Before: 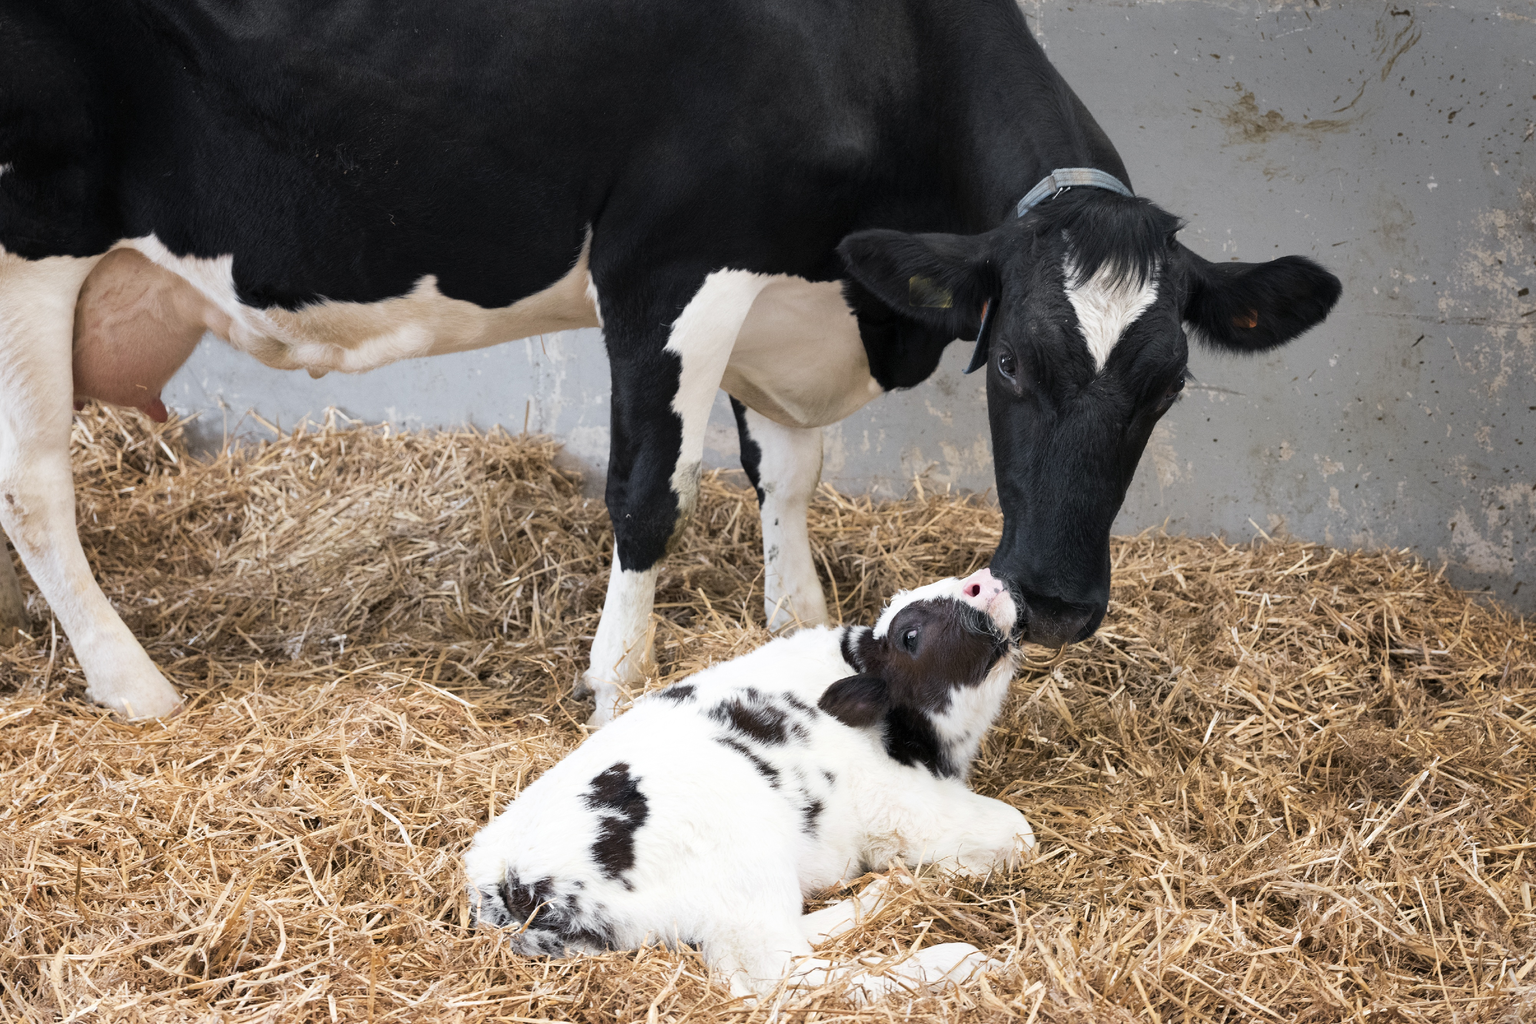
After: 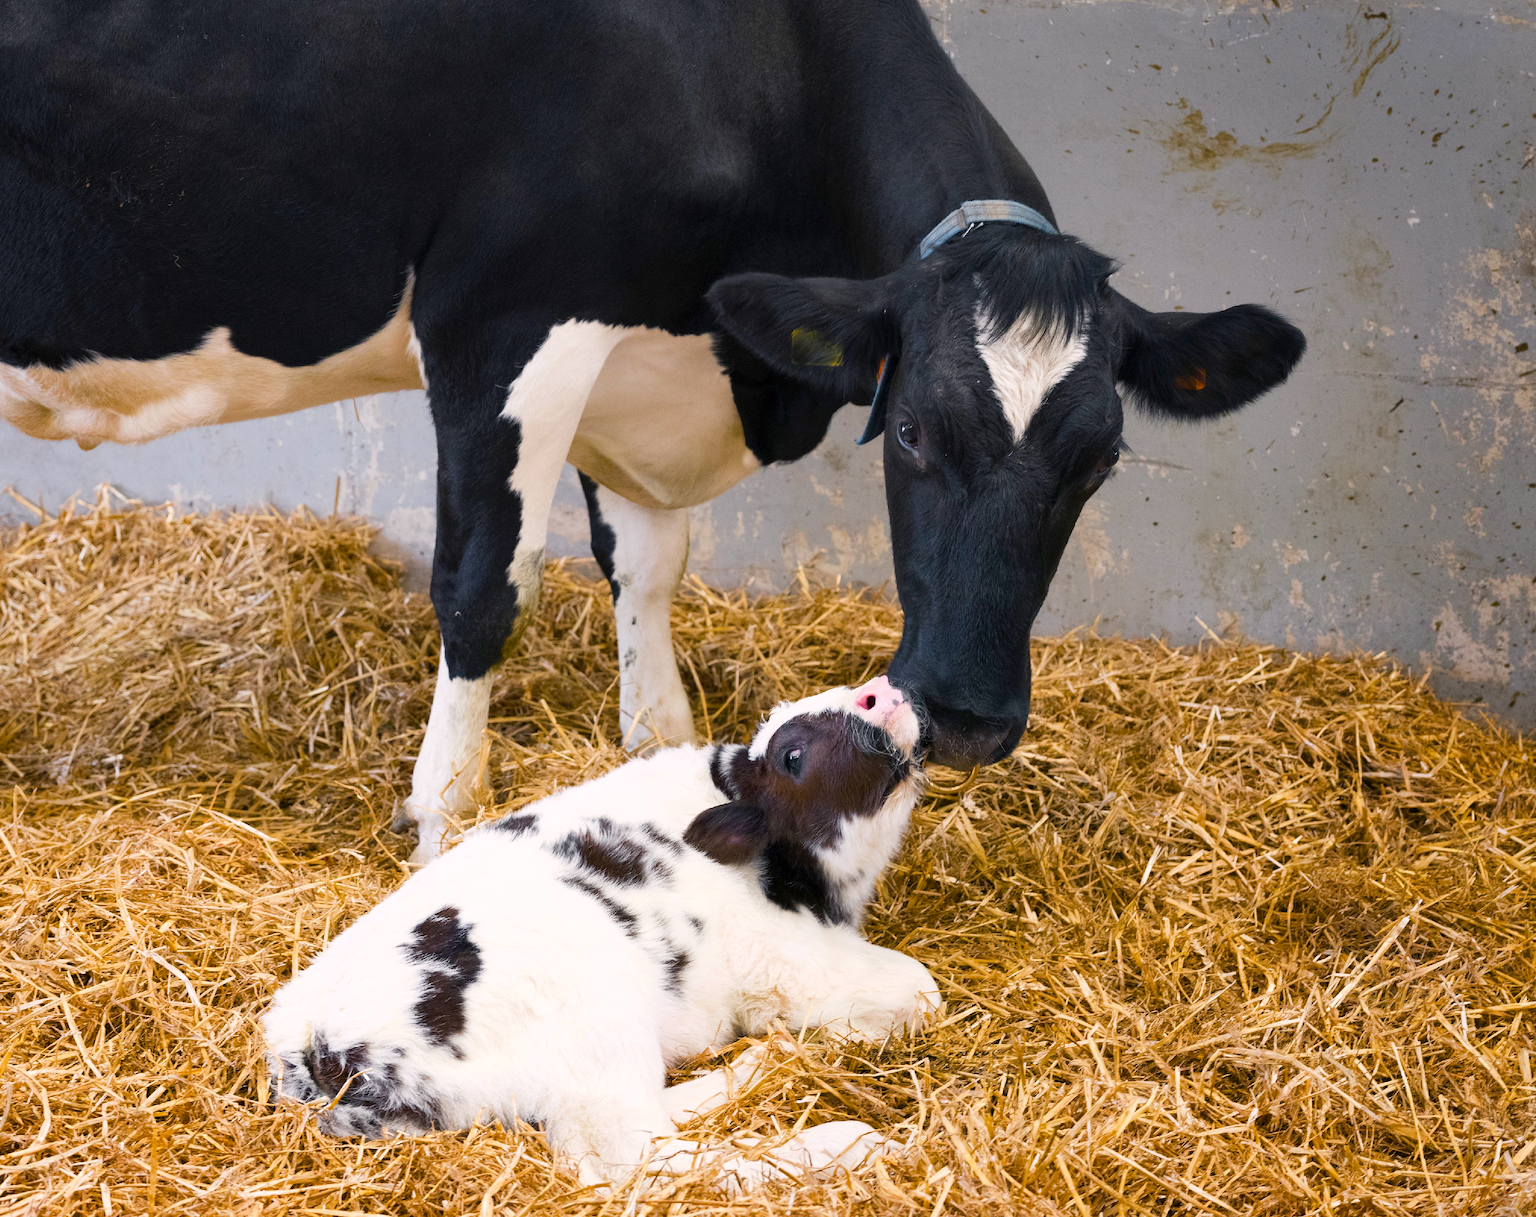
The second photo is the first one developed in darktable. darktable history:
crop: left 15.866%
color balance rgb: power › hue 328.4°, highlights gain › chroma 0.988%, highlights gain › hue 25.34°, linear chroma grading › global chroma 42.567%, perceptual saturation grading › global saturation 20%, perceptual saturation grading › highlights -25.378%, perceptual saturation grading › shadows 26.071%, global vibrance 34.491%
